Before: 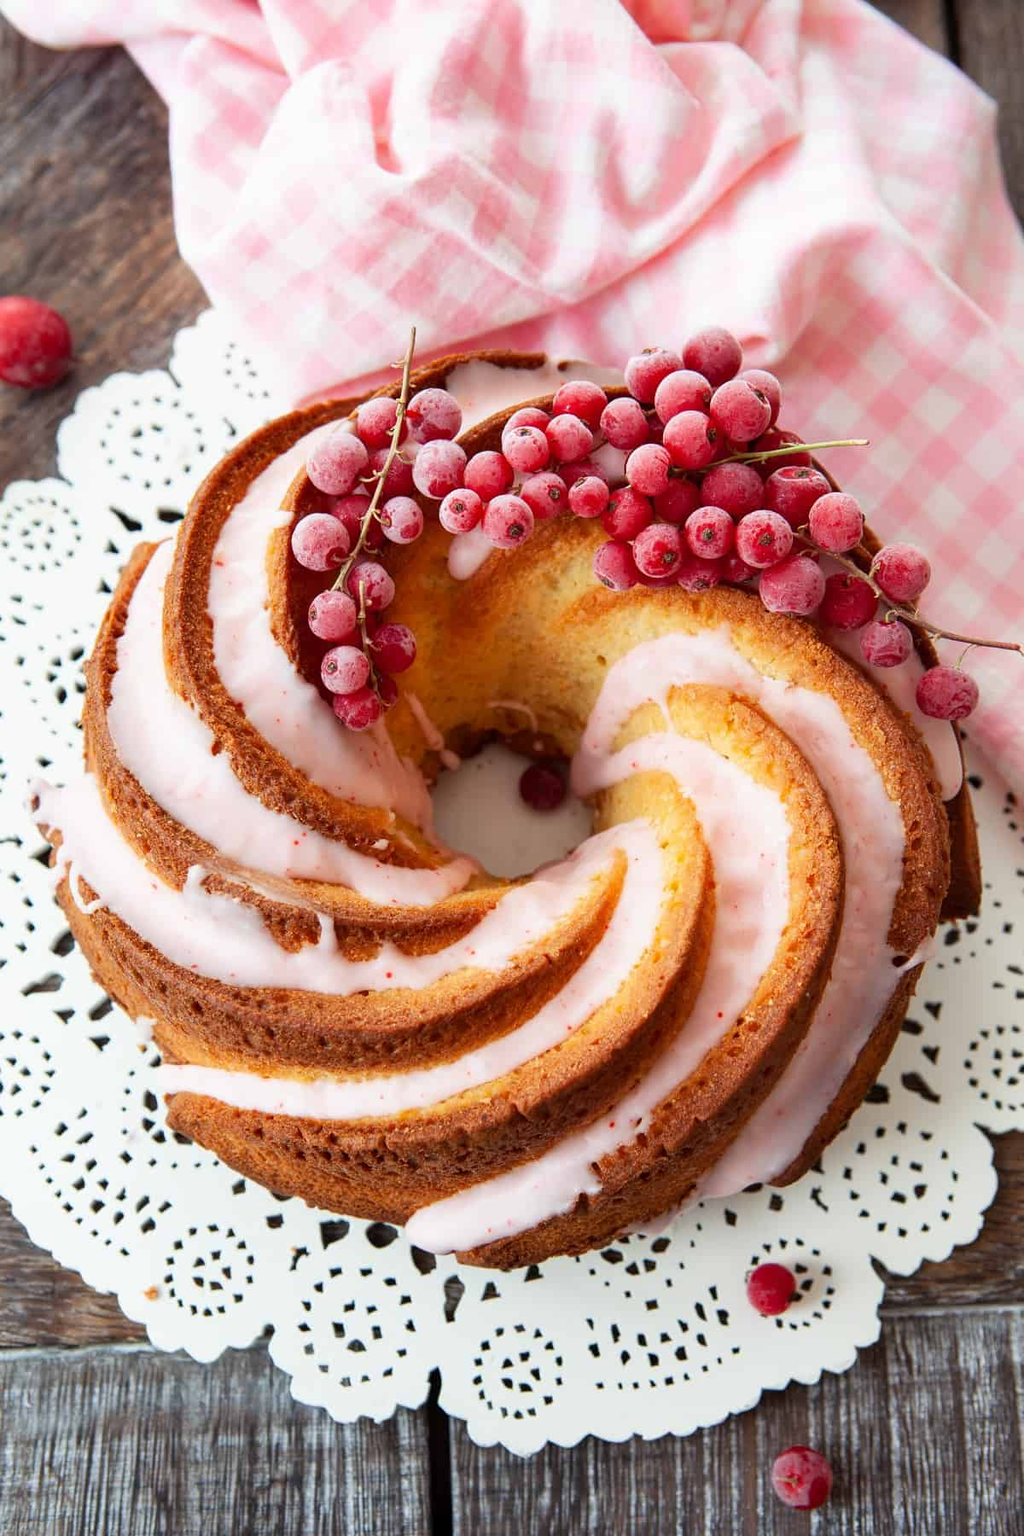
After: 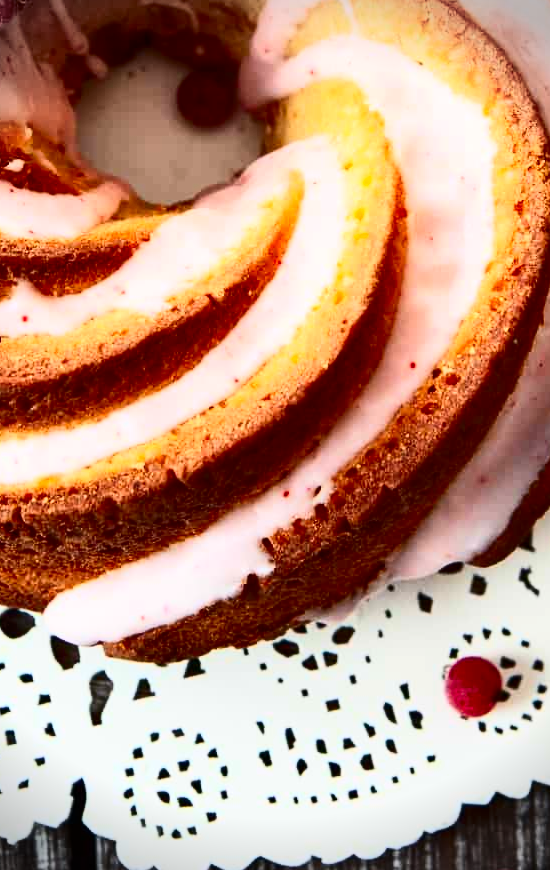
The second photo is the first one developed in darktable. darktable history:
crop: left 35.976%, top 45.819%, right 18.162%, bottom 5.807%
contrast brightness saturation: contrast 0.4, brightness 0.05, saturation 0.25
exposure: compensate highlight preservation false
vignetting: fall-off start 88.03%, fall-off radius 24.9%
